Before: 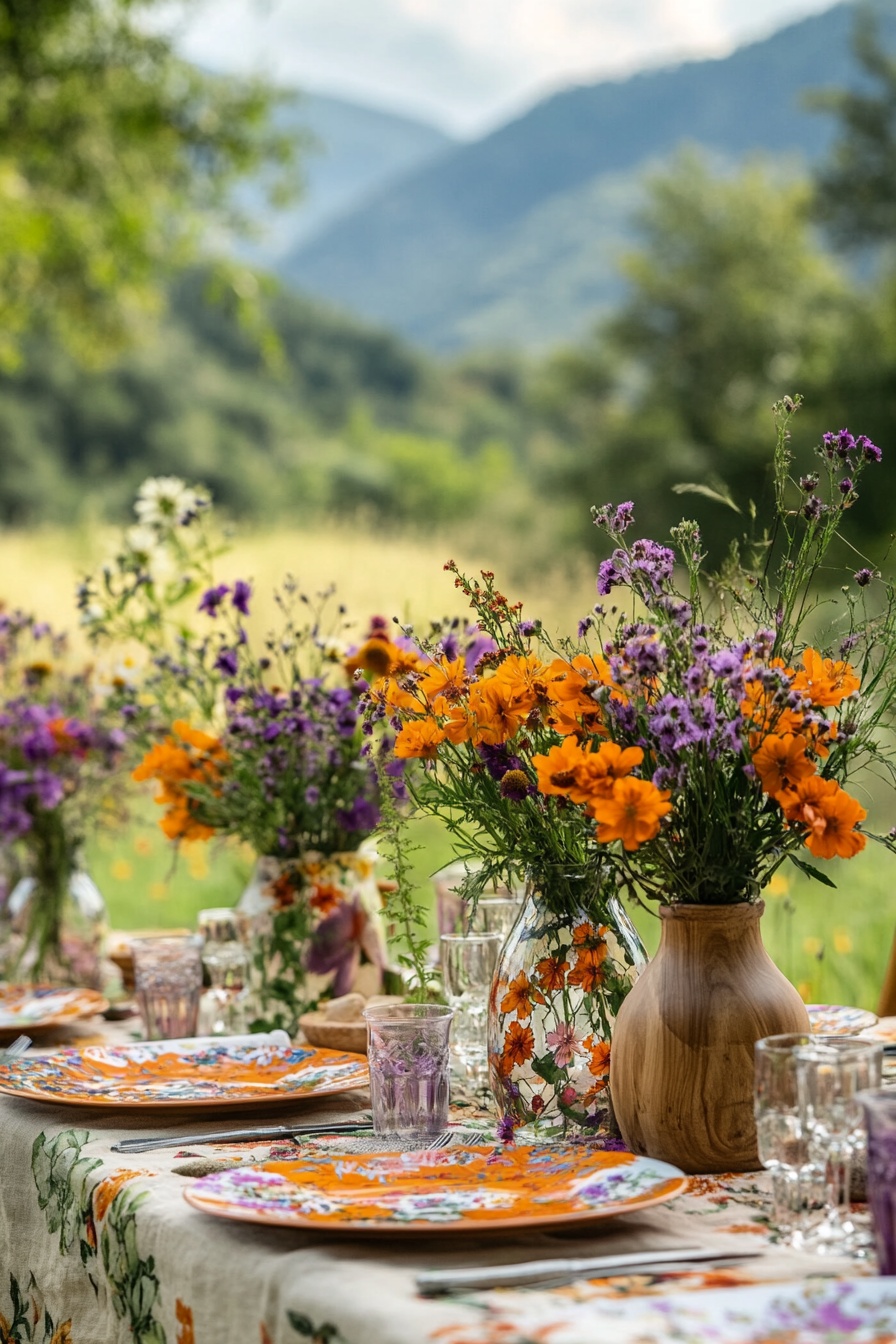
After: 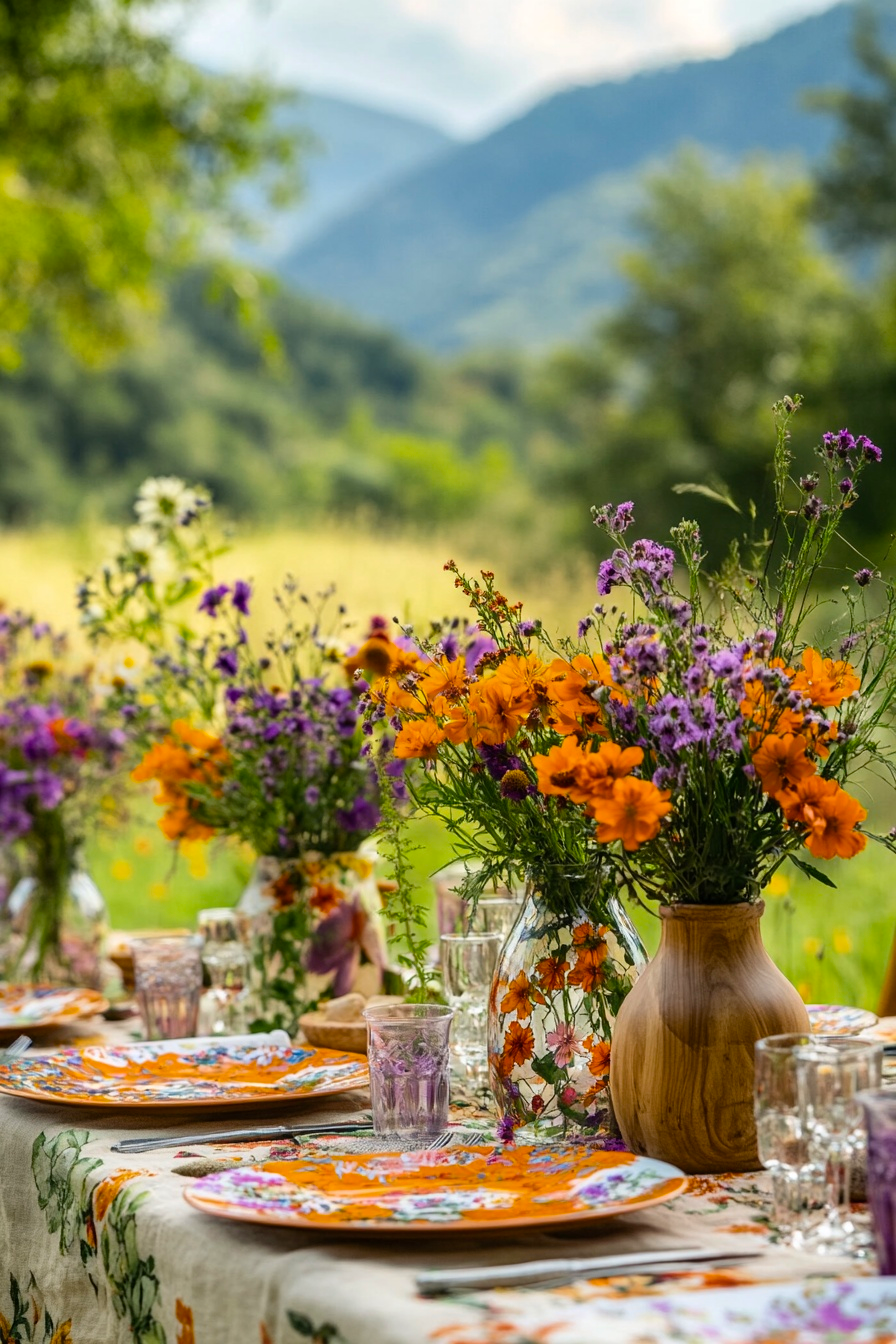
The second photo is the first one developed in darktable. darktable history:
white balance: emerald 1
color balance rgb: perceptual saturation grading › global saturation 20%, global vibrance 20%
